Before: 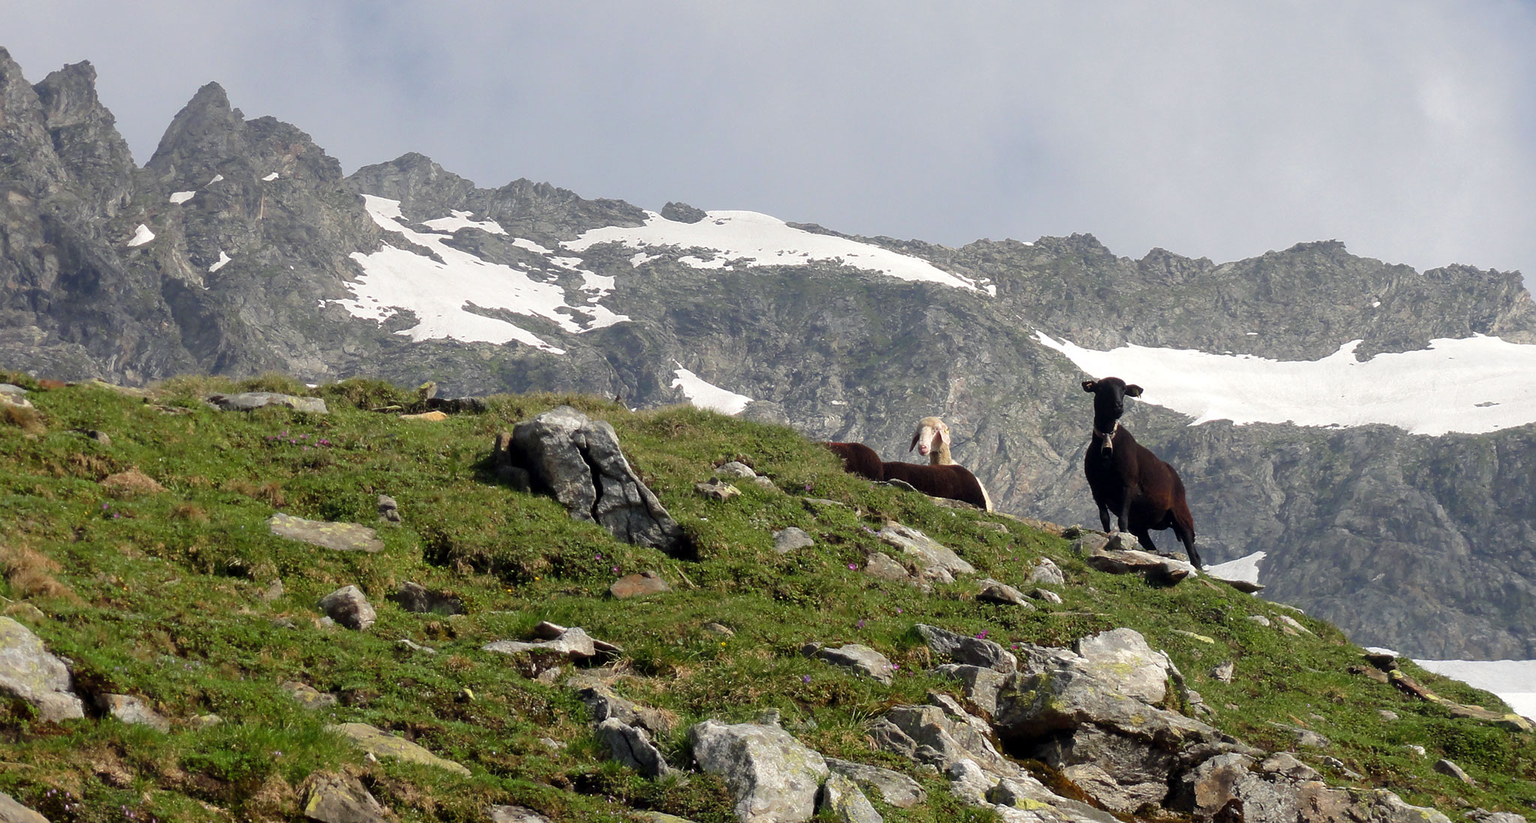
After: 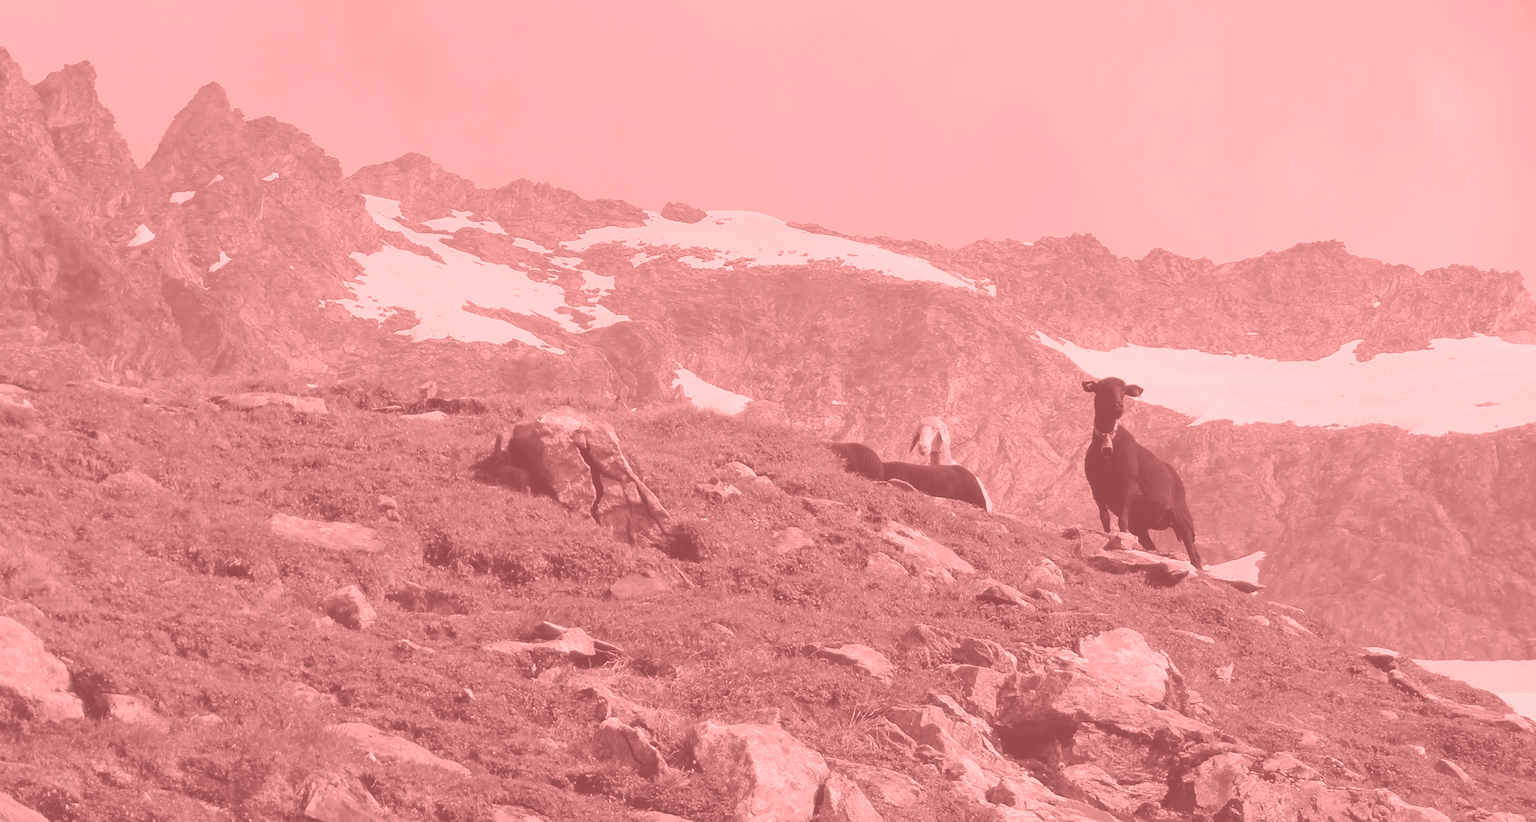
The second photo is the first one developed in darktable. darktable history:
colorize: saturation 51%, source mix 50.67%, lightness 50.67%
exposure: exposure 0.2 EV, compensate highlight preservation false
